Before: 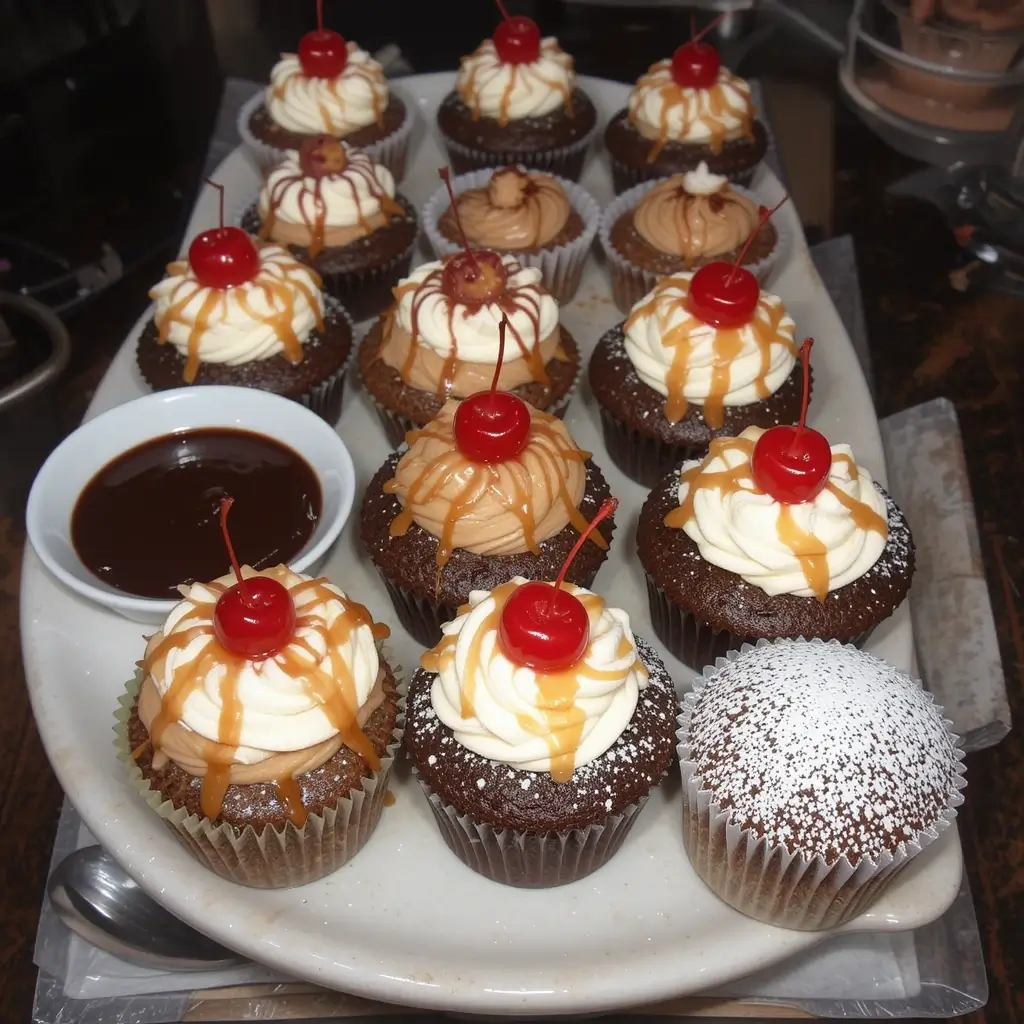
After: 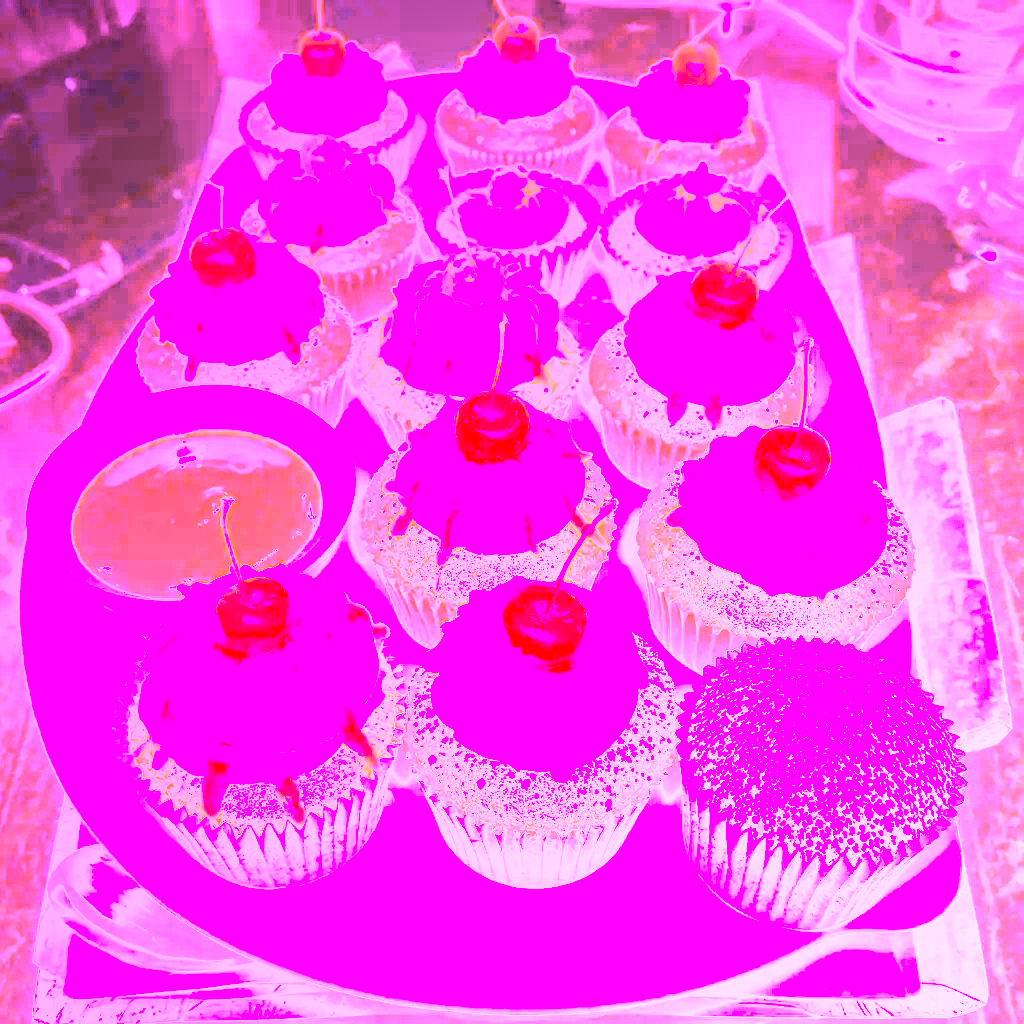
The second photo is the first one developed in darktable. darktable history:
white balance: red 8, blue 8
local contrast: on, module defaults
